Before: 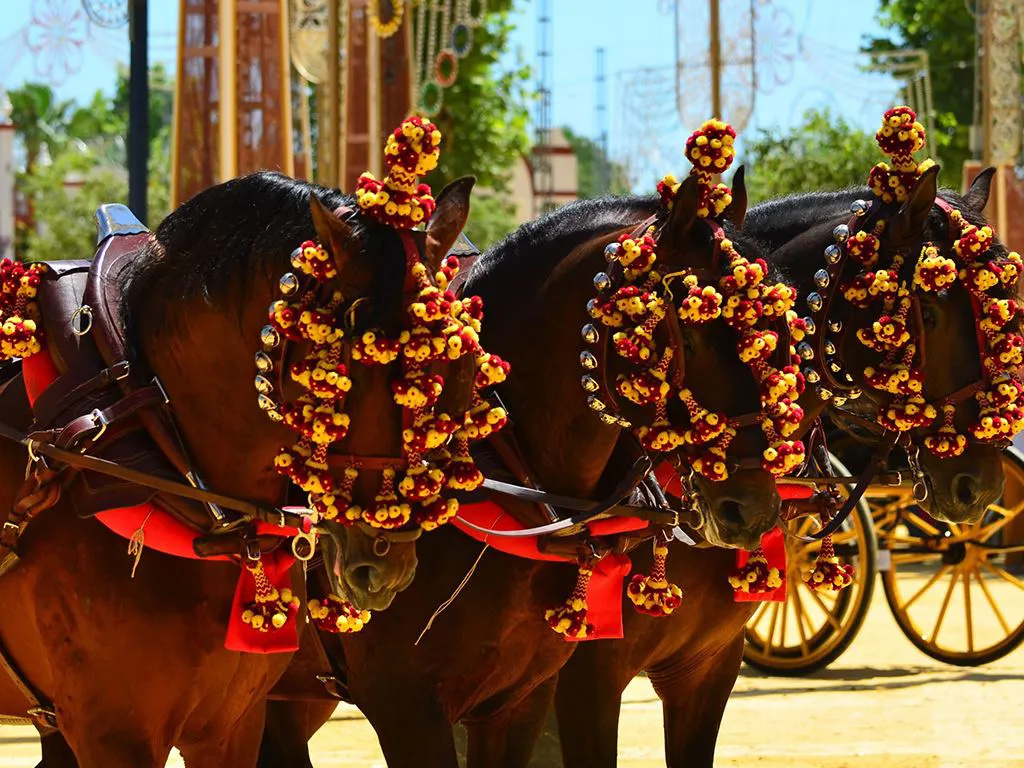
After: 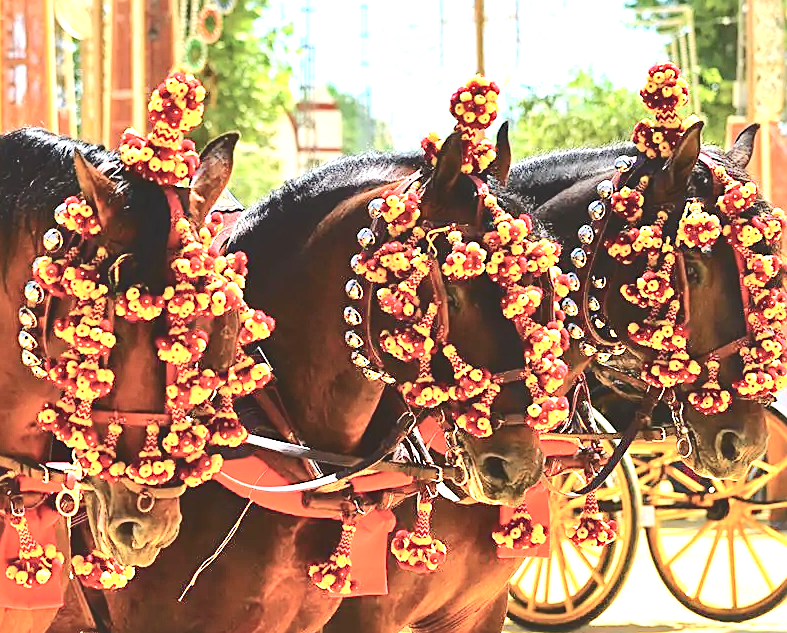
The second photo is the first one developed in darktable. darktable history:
sharpen: on, module defaults
exposure: black level correction -0.005, exposure 0.621 EV, compensate highlight preservation false
levels: levels [0.036, 0.364, 0.827]
contrast brightness saturation: saturation -0.176
crop: left 23.141%, top 5.846%, bottom 11.645%
tone curve: curves: ch0 [(0, 0) (0.003, 0.077) (0.011, 0.08) (0.025, 0.083) (0.044, 0.095) (0.069, 0.106) (0.1, 0.12) (0.136, 0.144) (0.177, 0.185) (0.224, 0.231) (0.277, 0.297) (0.335, 0.382) (0.399, 0.471) (0.468, 0.553) (0.543, 0.623) (0.623, 0.689) (0.709, 0.75) (0.801, 0.81) (0.898, 0.873) (1, 1)], color space Lab, independent channels, preserve colors none
tone equalizer: -8 EV 0.014 EV, -7 EV -0.043 EV, -6 EV 0.025 EV, -5 EV 0.022 EV, -4 EV 0.276 EV, -3 EV 0.642 EV, -2 EV 0.554 EV, -1 EV 0.198 EV, +0 EV 0.033 EV
local contrast: mode bilateral grid, contrast 25, coarseness 61, detail 151%, midtone range 0.2
